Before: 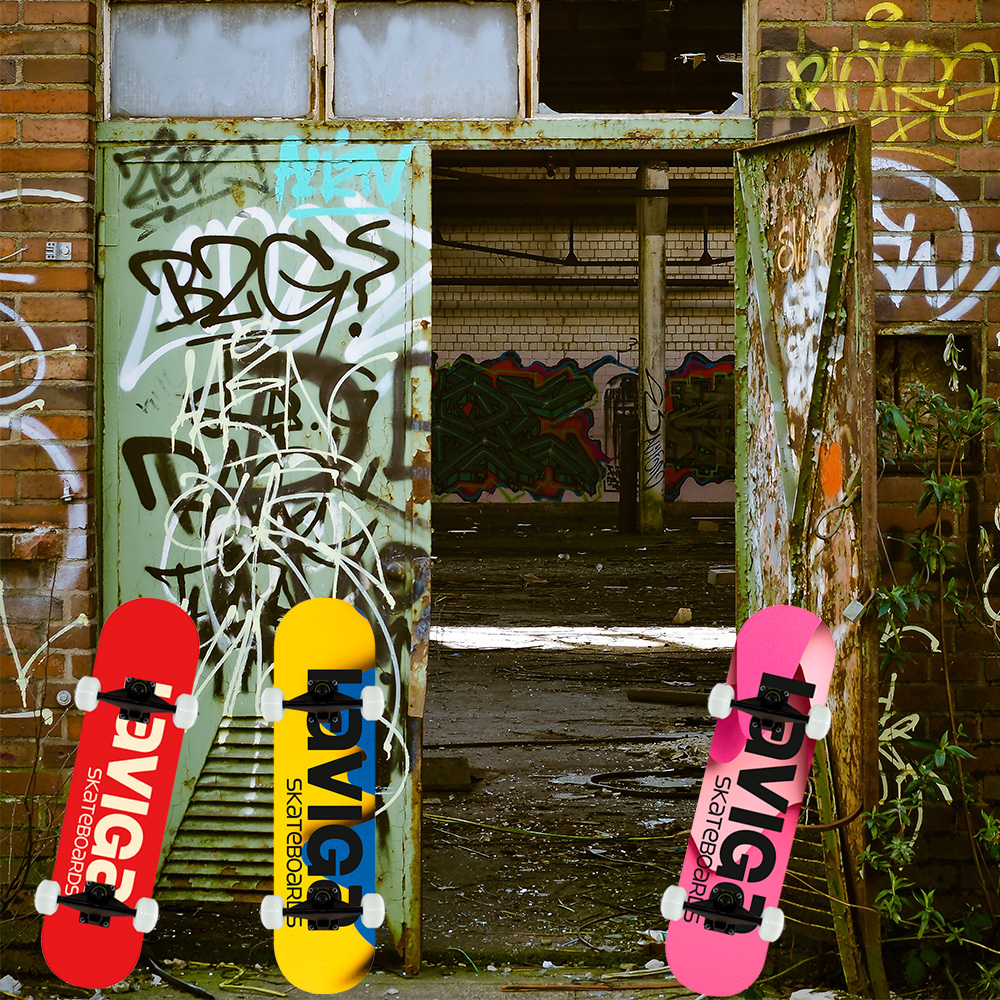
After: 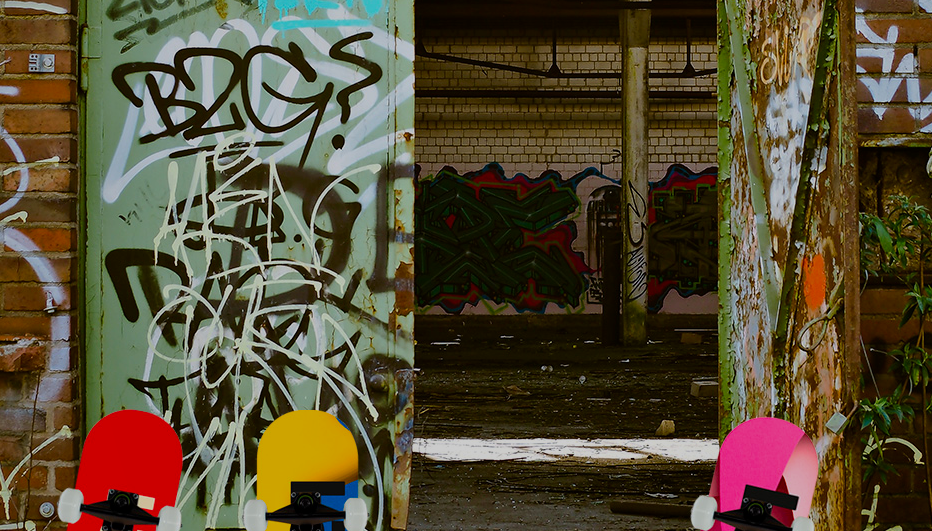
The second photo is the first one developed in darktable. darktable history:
crop: left 1.783%, top 18.898%, right 4.938%, bottom 27.983%
color correction: highlights b* -0.024, saturation 1.26
shadows and highlights: shadows 24.79, highlights -48.32, soften with gaussian
exposure: black level correction 0, exposure -0.783 EV, compensate highlight preservation false
